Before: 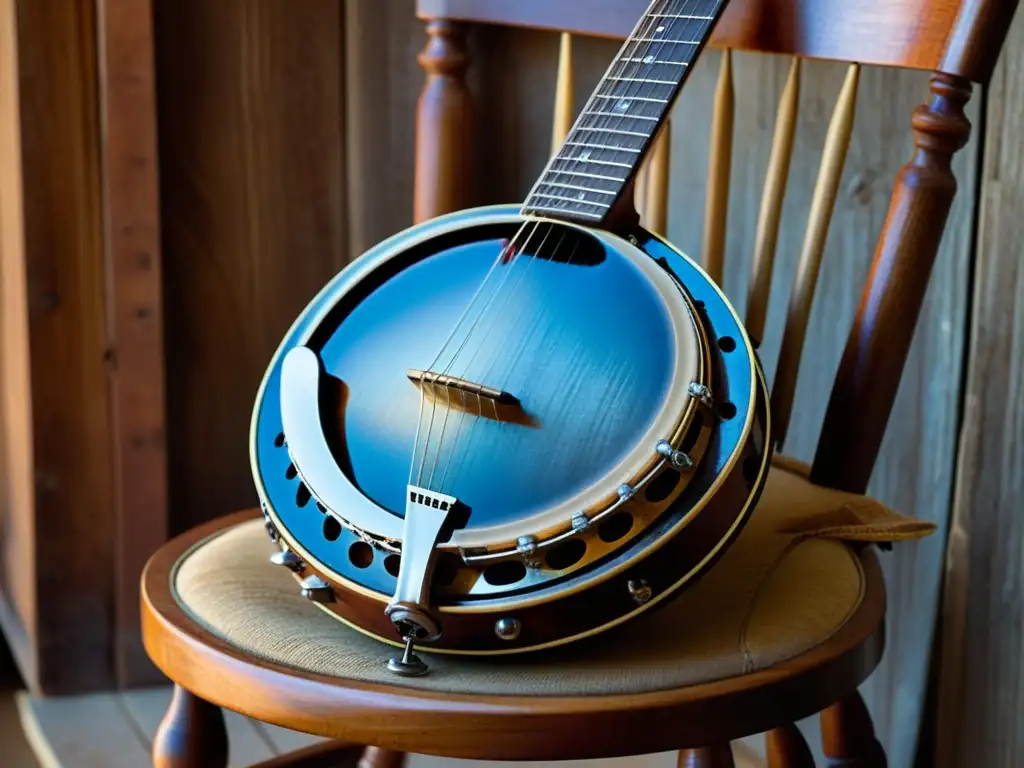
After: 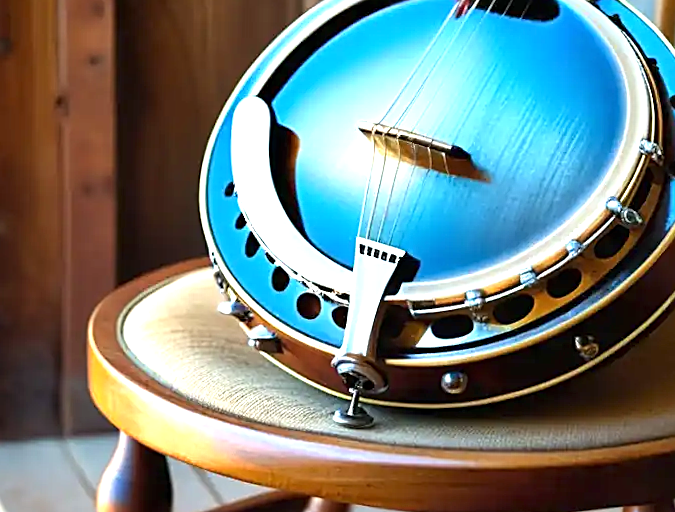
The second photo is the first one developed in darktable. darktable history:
sharpen: on, module defaults
crop and rotate: angle -1.08°, left 3.711%, top 31.666%, right 28.695%
exposure: black level correction 0, exposure 1.1 EV, compensate highlight preservation false
